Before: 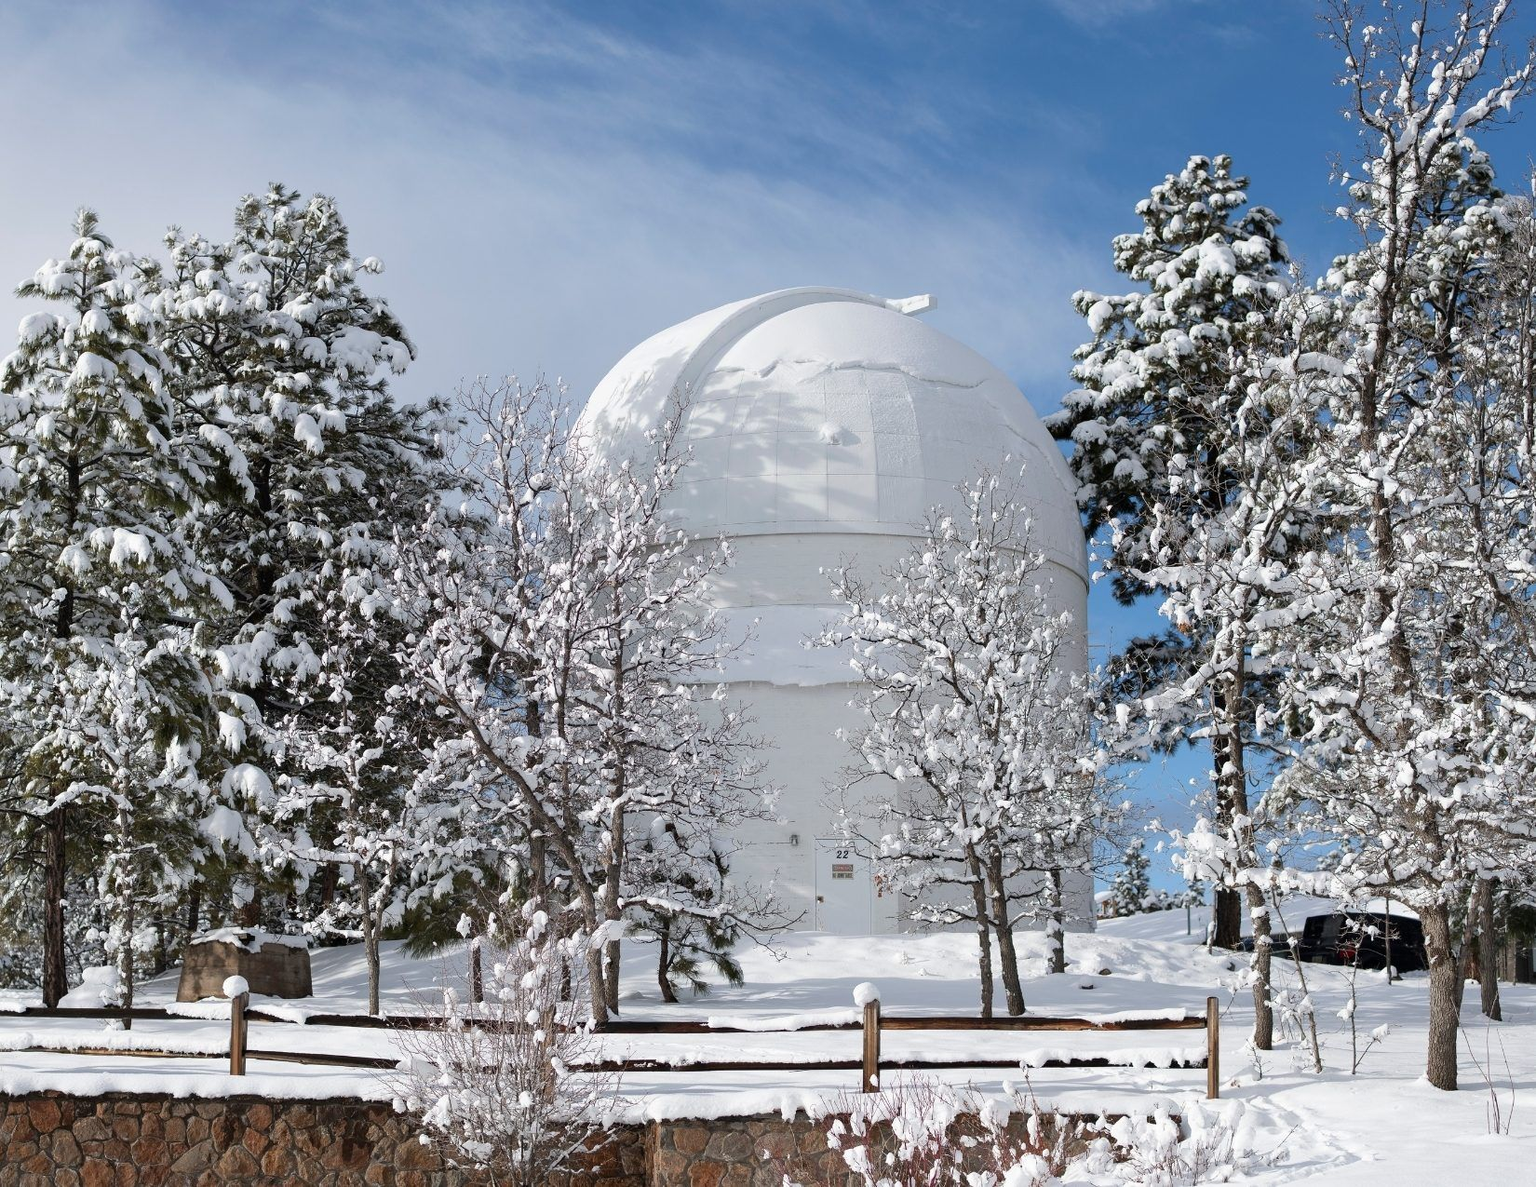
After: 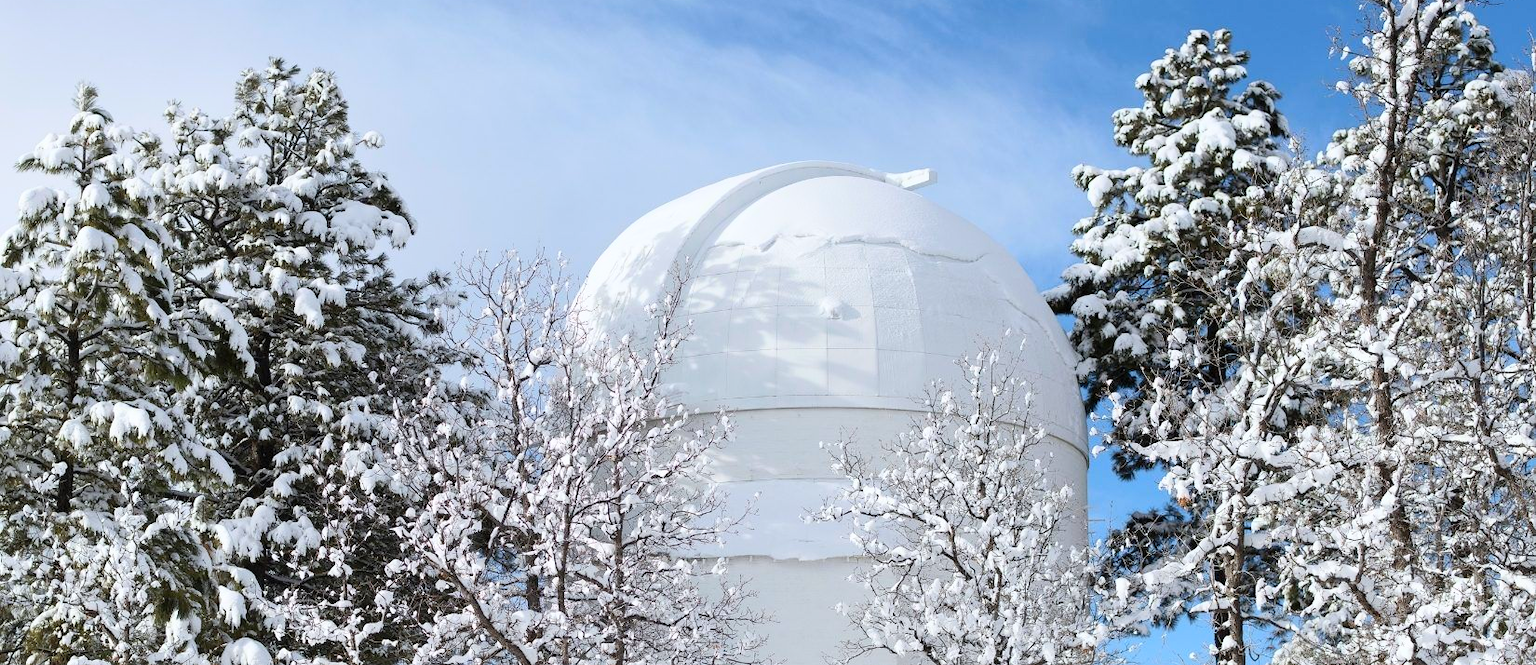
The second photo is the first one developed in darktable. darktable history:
crop and rotate: top 10.605%, bottom 33.274%
contrast brightness saturation: contrast 0.2, brightness 0.16, saturation 0.22
white balance: red 0.986, blue 1.01
